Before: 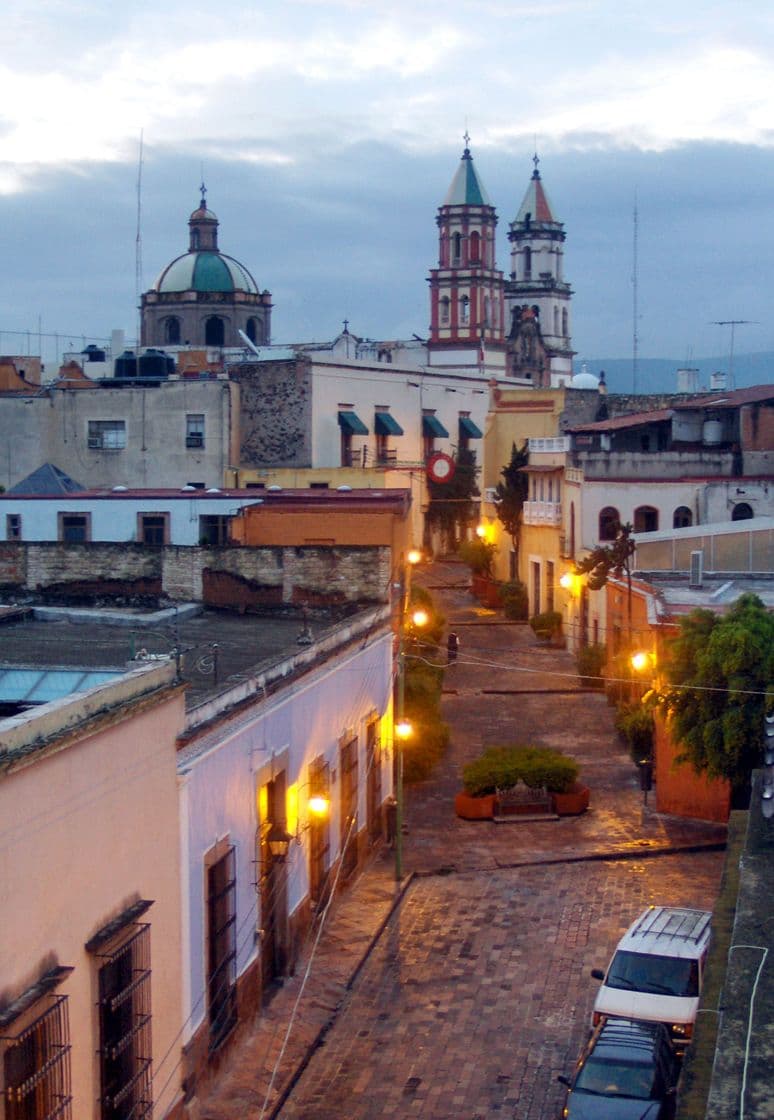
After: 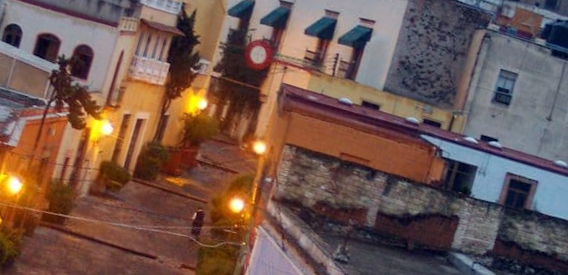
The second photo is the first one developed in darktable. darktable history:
exposure: compensate highlight preservation false
crop and rotate: angle 16.12°, top 30.835%, bottom 35.653%
